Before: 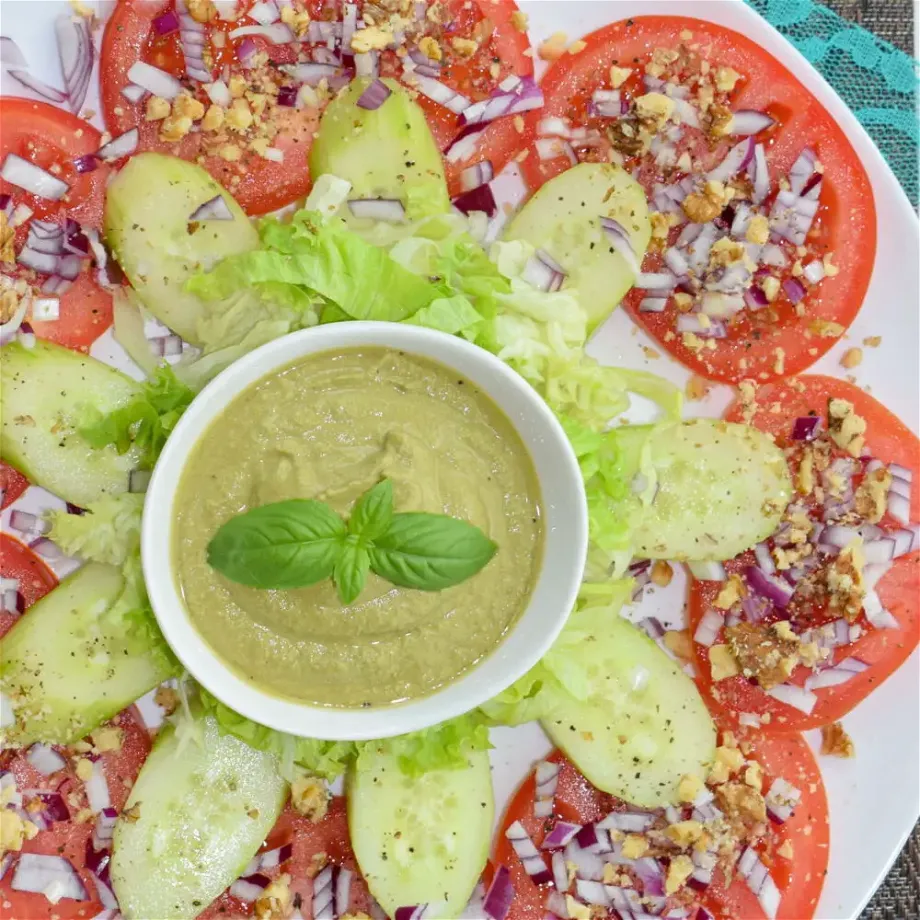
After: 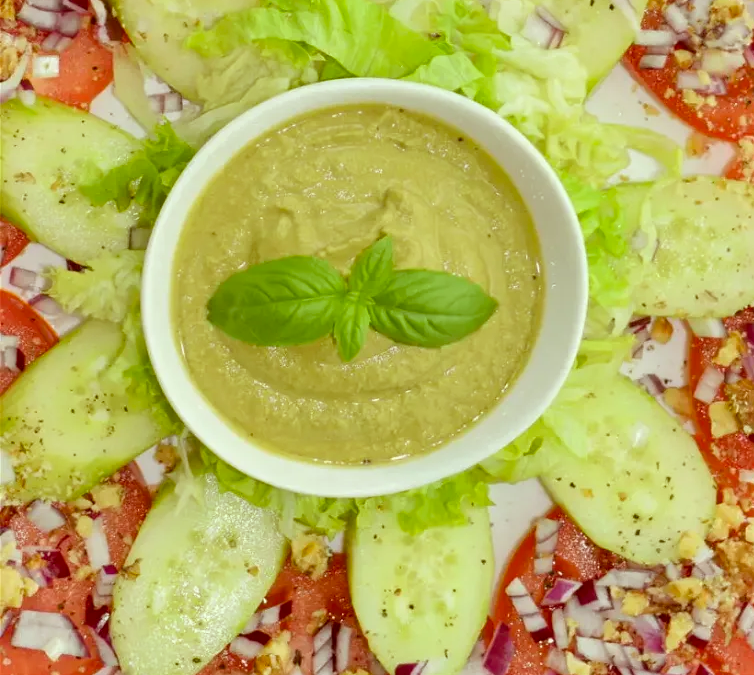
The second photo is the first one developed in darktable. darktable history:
crop: top 26.486%, right 18.015%
color correction: highlights a* -6.22, highlights b* 9.27, shadows a* 10.36, shadows b* 23.84
